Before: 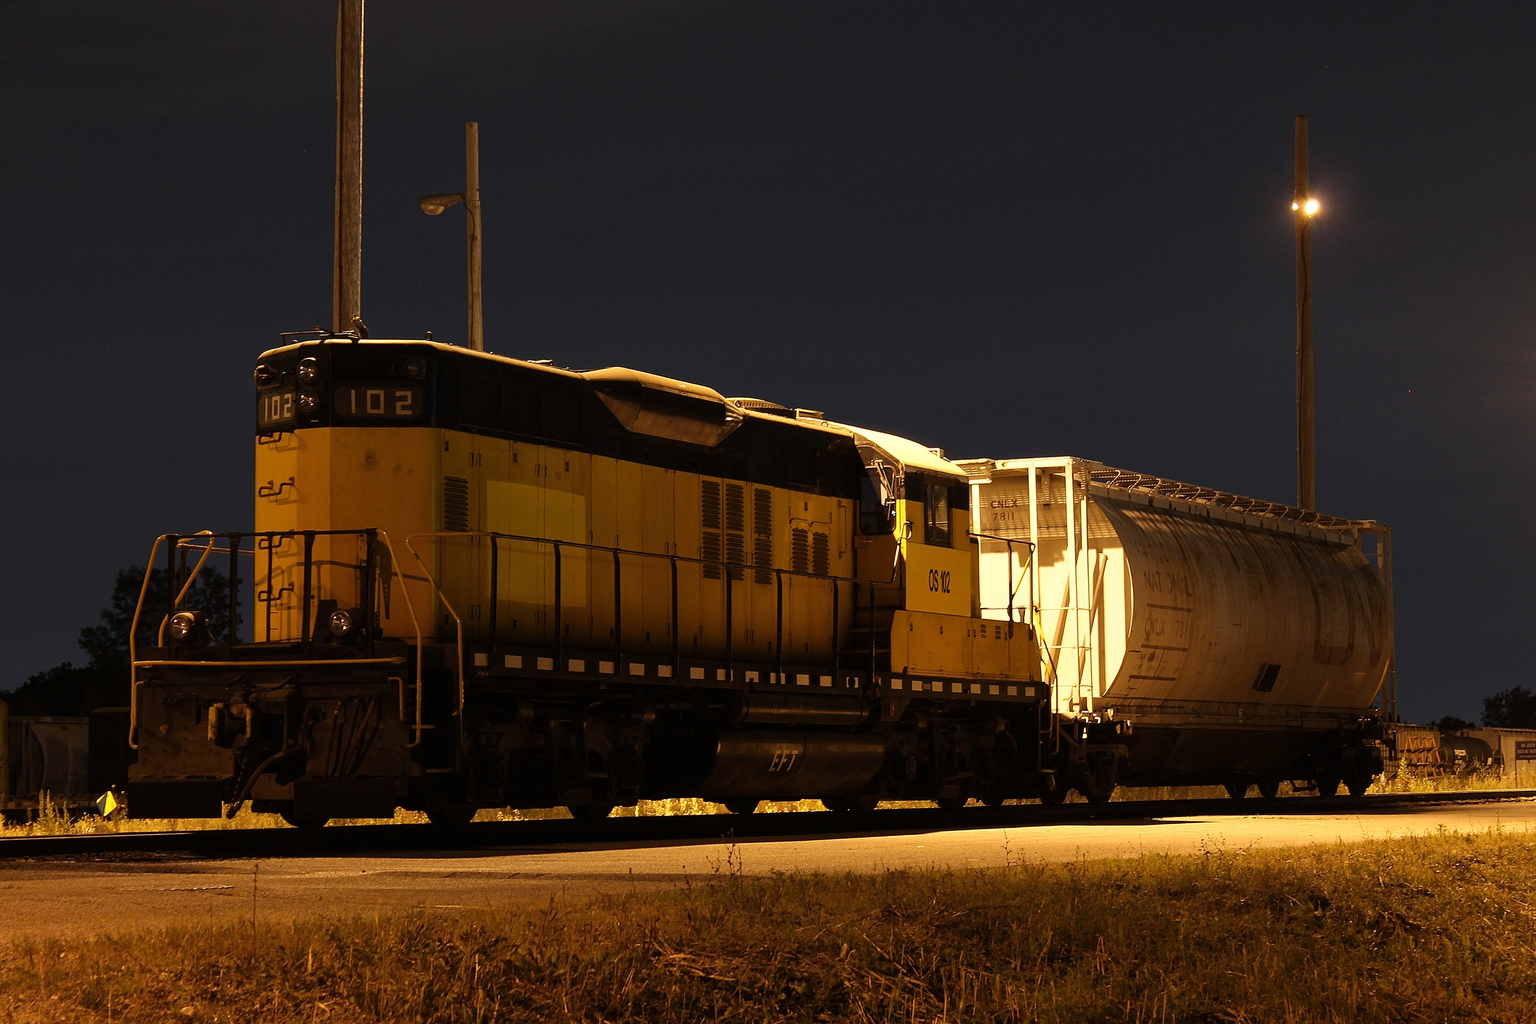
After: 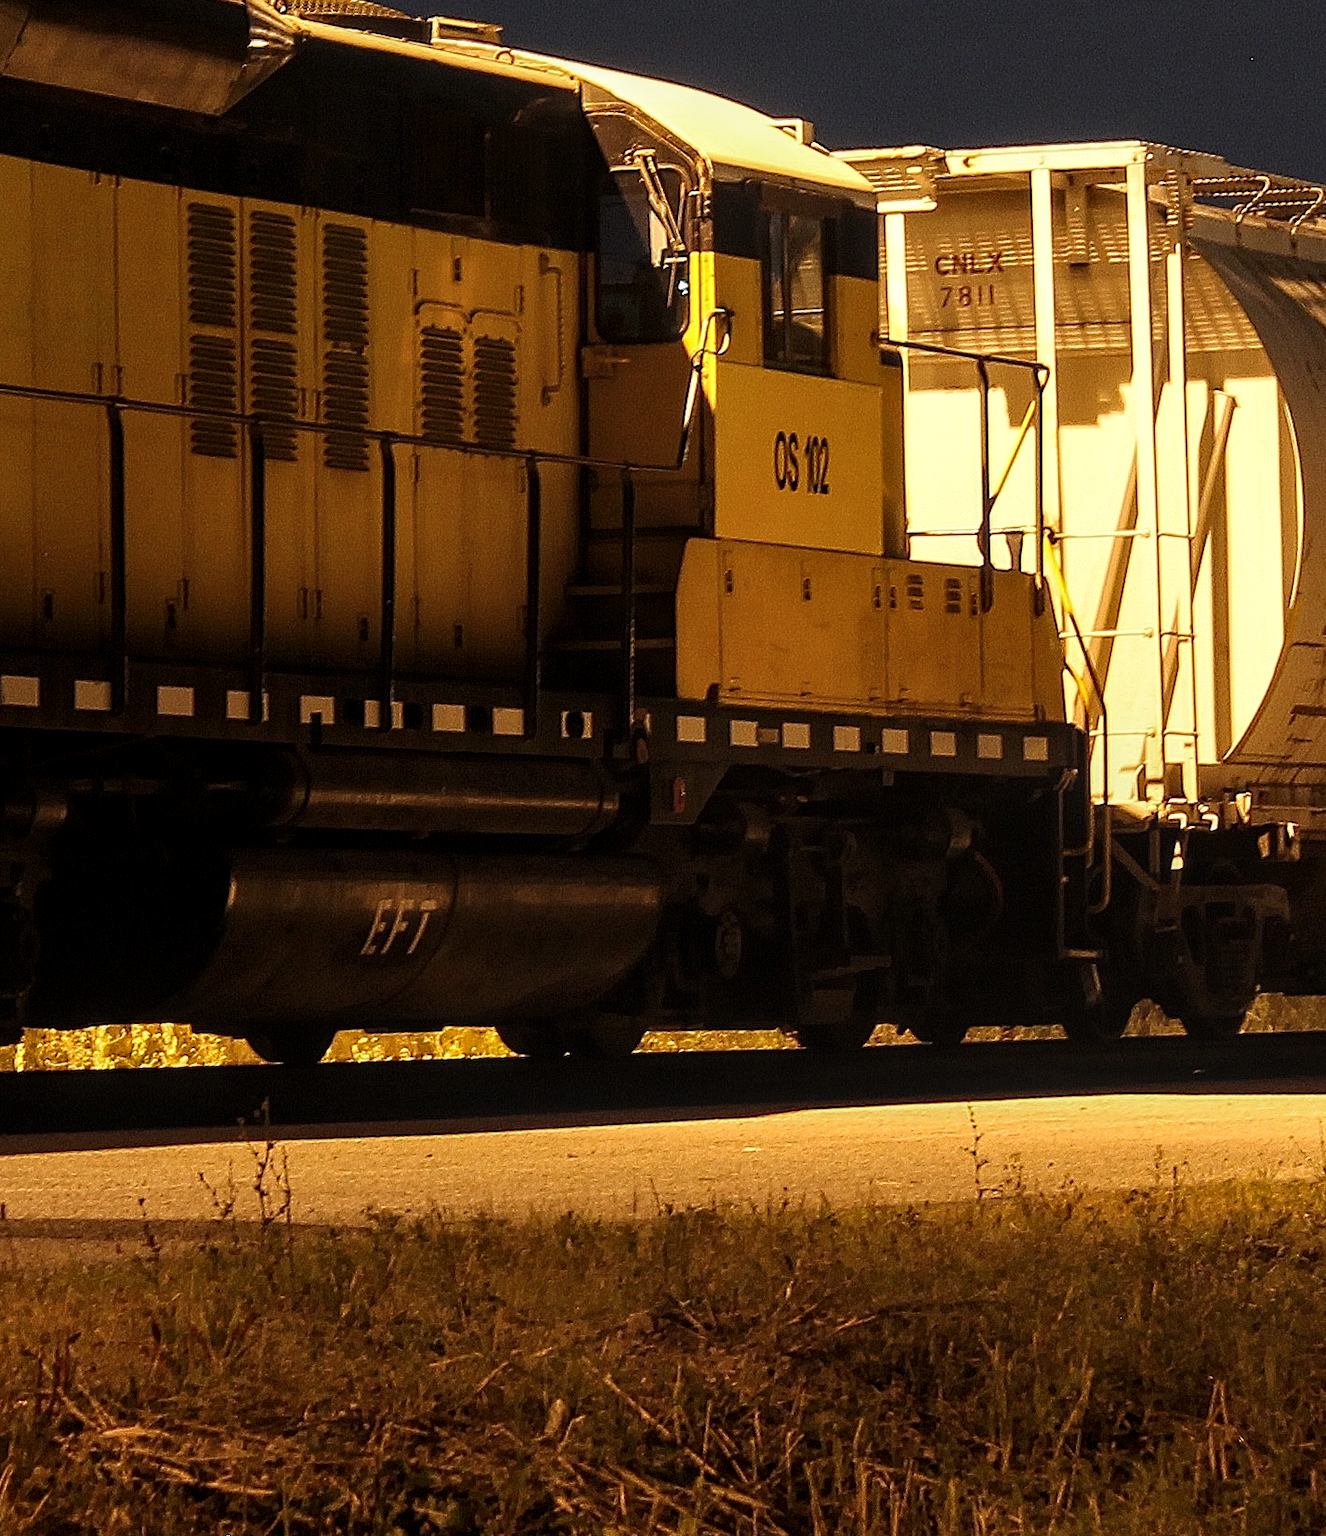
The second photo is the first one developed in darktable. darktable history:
crop: left 40.971%, top 39.286%, right 25.588%, bottom 2.673%
local contrast: on, module defaults
exposure: exposure 0.128 EV, compensate highlight preservation false
